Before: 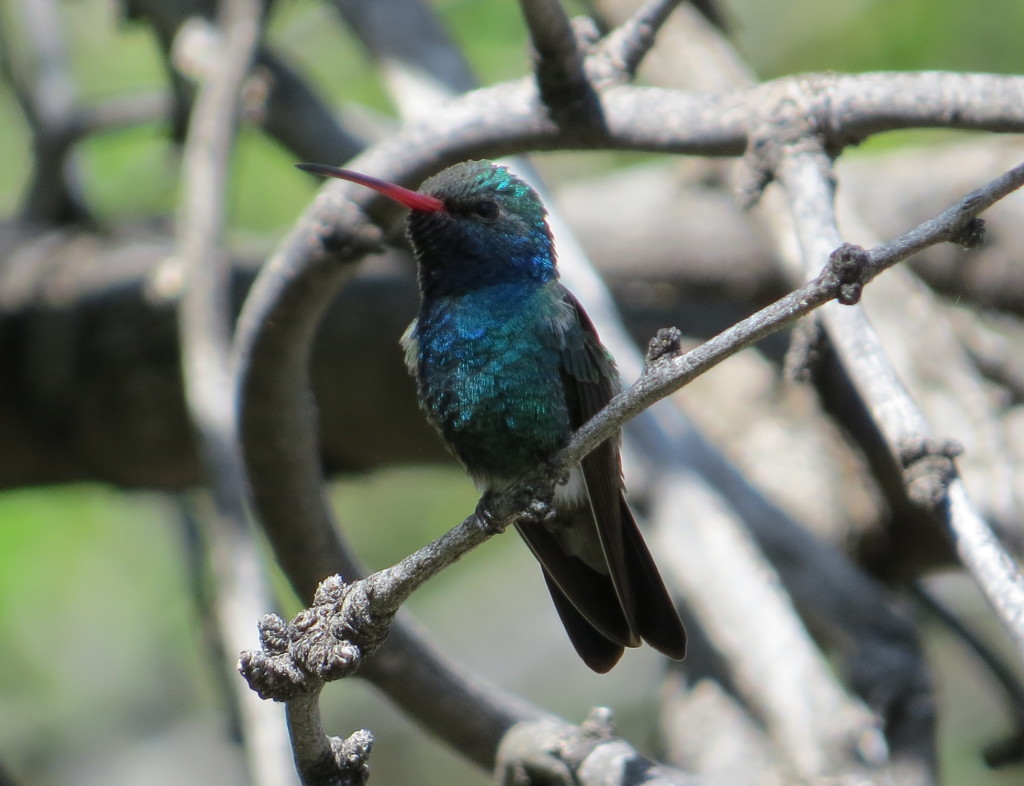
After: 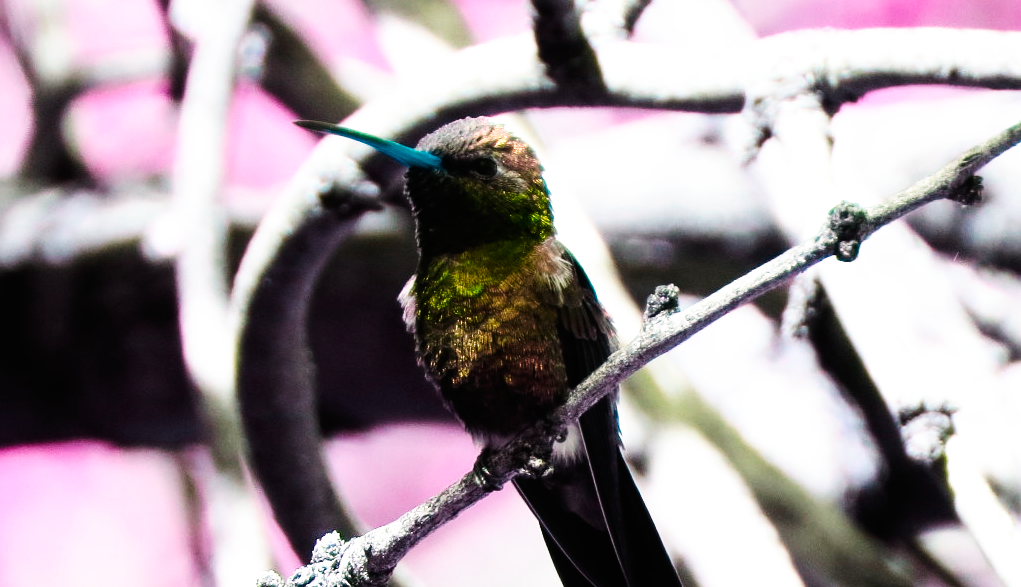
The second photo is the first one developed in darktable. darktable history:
crop: left 0.269%, top 5.523%, bottom 19.749%
color balance rgb: perceptual saturation grading › global saturation 15.939%, hue shift -149.16°, contrast 34.79%, saturation formula JzAzBz (2021)
base curve: curves: ch0 [(0, 0) (0.007, 0.004) (0.027, 0.03) (0.046, 0.07) (0.207, 0.54) (0.442, 0.872) (0.673, 0.972) (1, 1)], preserve colors none
